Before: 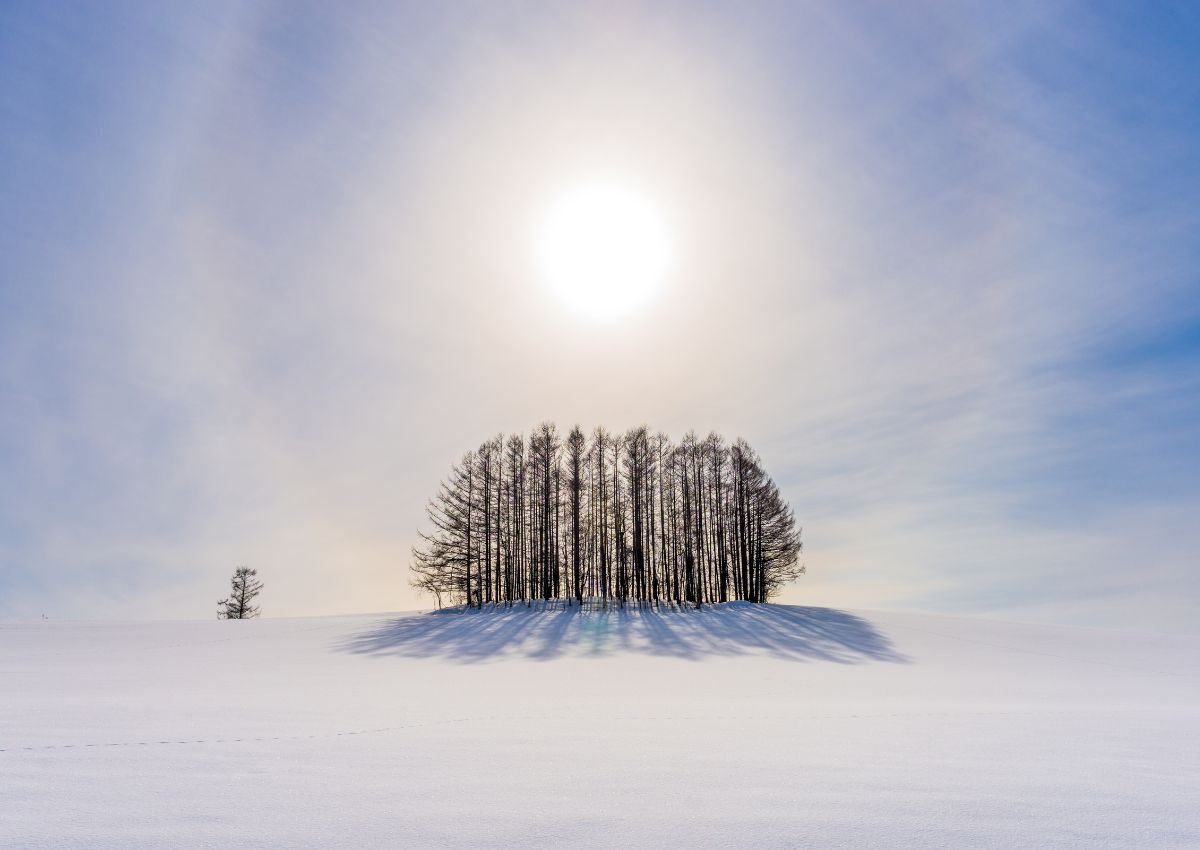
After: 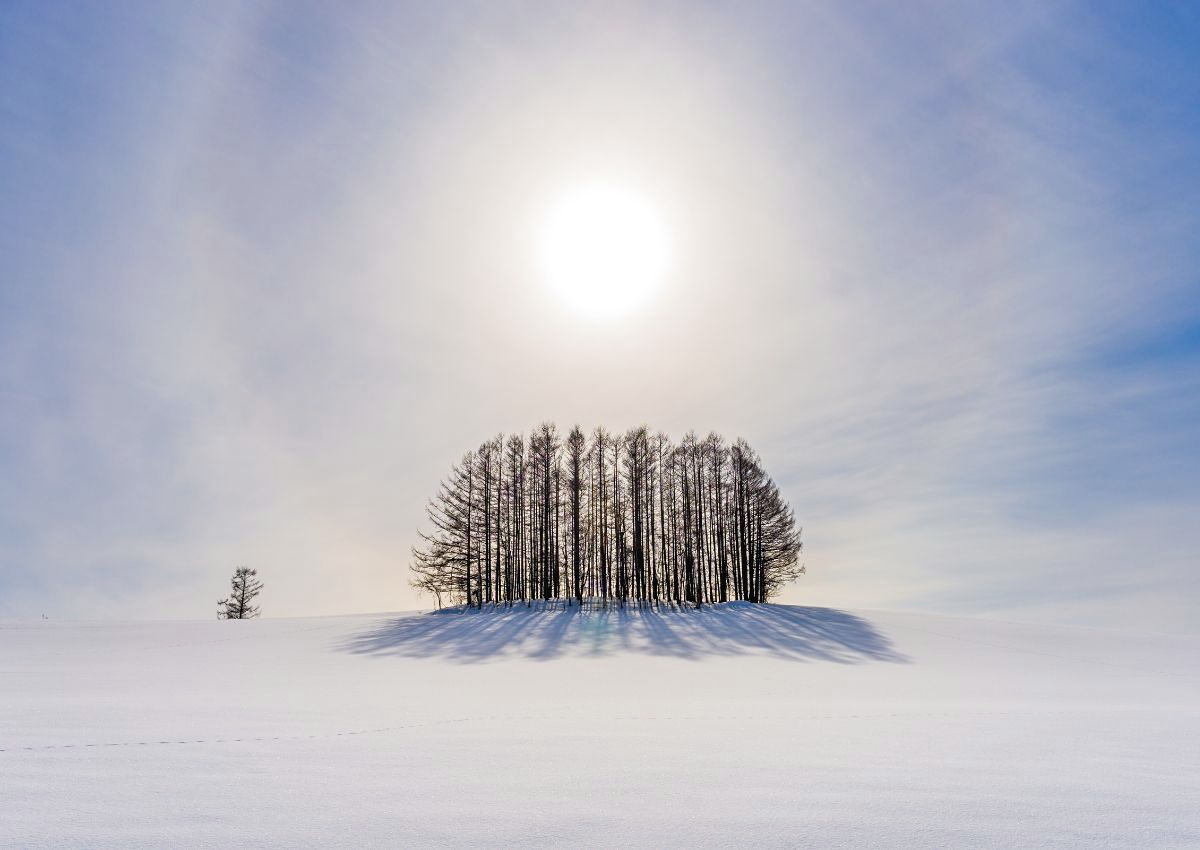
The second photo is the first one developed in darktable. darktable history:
sharpen: amount 0.204
color balance rgb: global offset › luminance 0.254%, perceptual saturation grading › global saturation -0.081%, perceptual saturation grading › highlights -32.142%, perceptual saturation grading › mid-tones 5.942%, perceptual saturation grading › shadows 17.415%, global vibrance 14.763%
